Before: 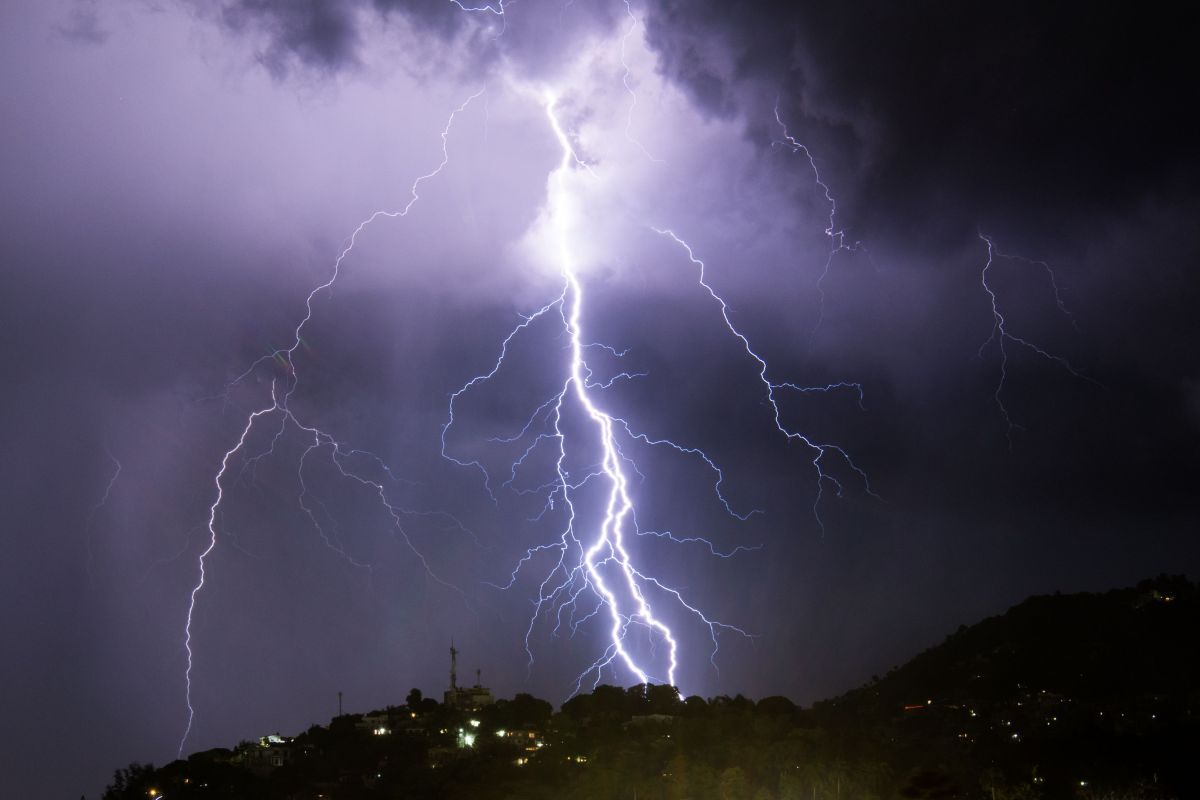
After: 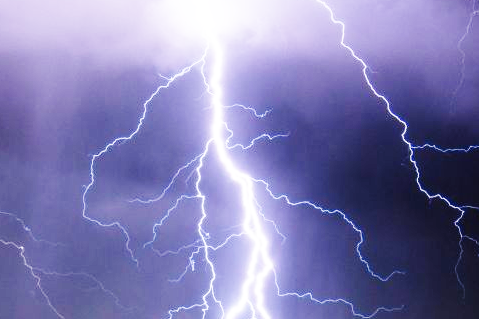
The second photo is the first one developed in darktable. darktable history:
crop: left 30%, top 30%, right 30%, bottom 30%
base curve: curves: ch0 [(0, 0) (0, 0) (0.002, 0.001) (0.008, 0.003) (0.019, 0.011) (0.037, 0.037) (0.064, 0.11) (0.102, 0.232) (0.152, 0.379) (0.216, 0.524) (0.296, 0.665) (0.394, 0.789) (0.512, 0.881) (0.651, 0.945) (0.813, 0.986) (1, 1)], preserve colors none
exposure: black level correction 0.001, compensate highlight preservation false
